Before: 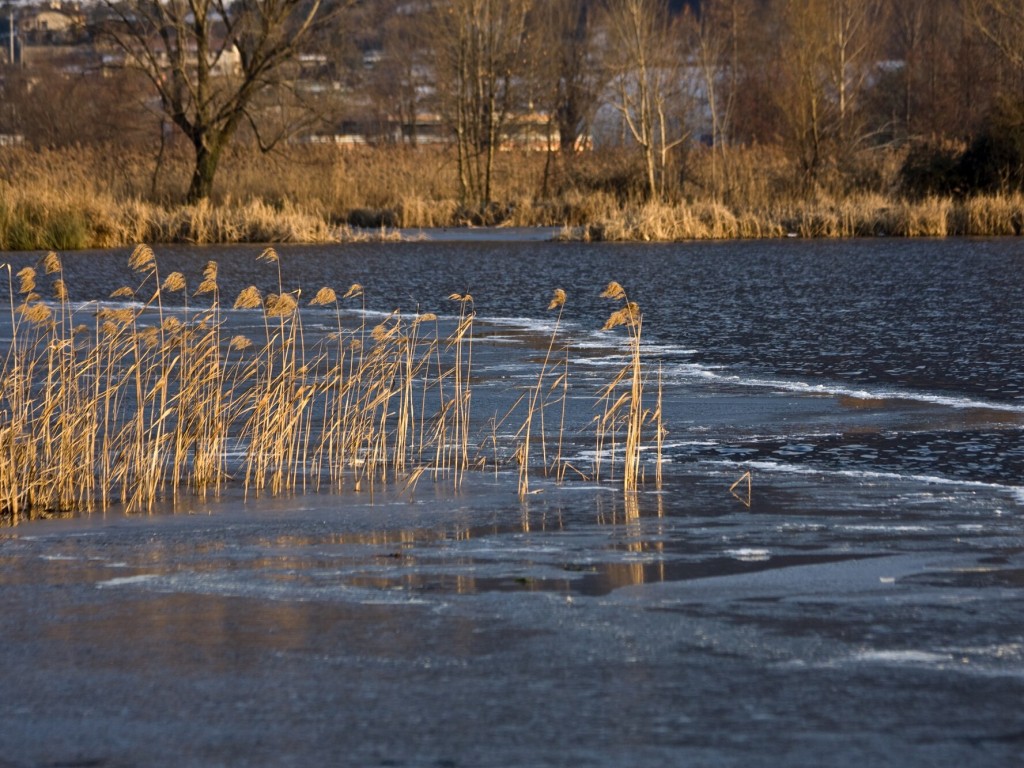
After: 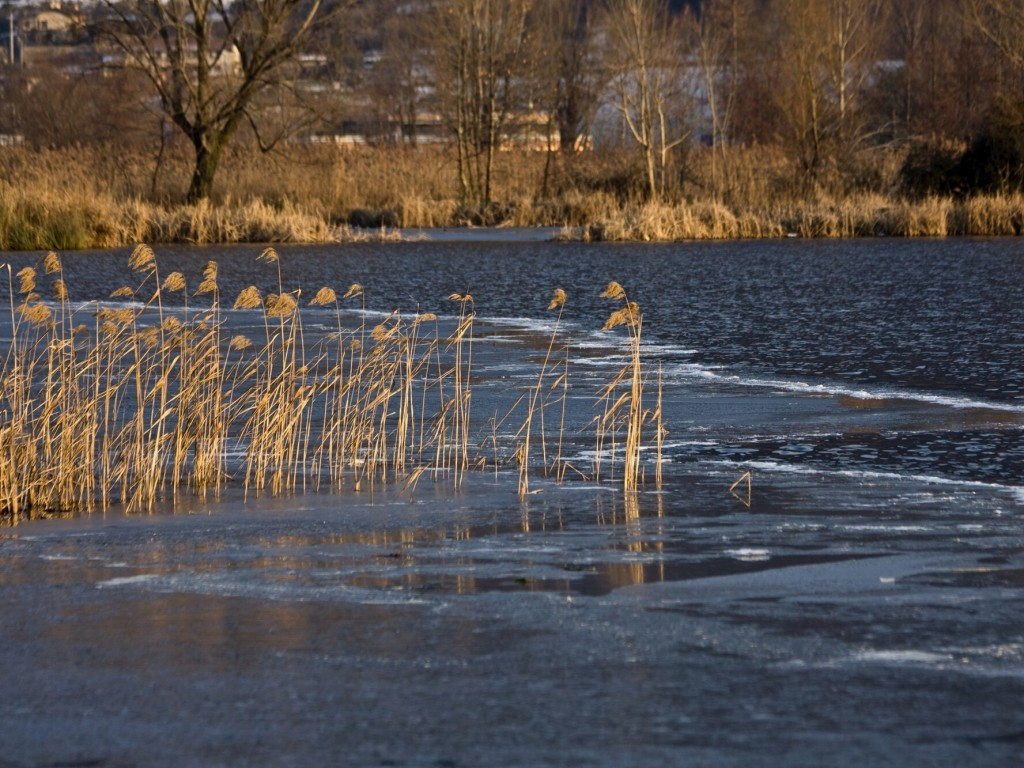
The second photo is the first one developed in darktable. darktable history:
exposure: black level correction 0.001, exposure -0.121 EV, compensate highlight preservation false
